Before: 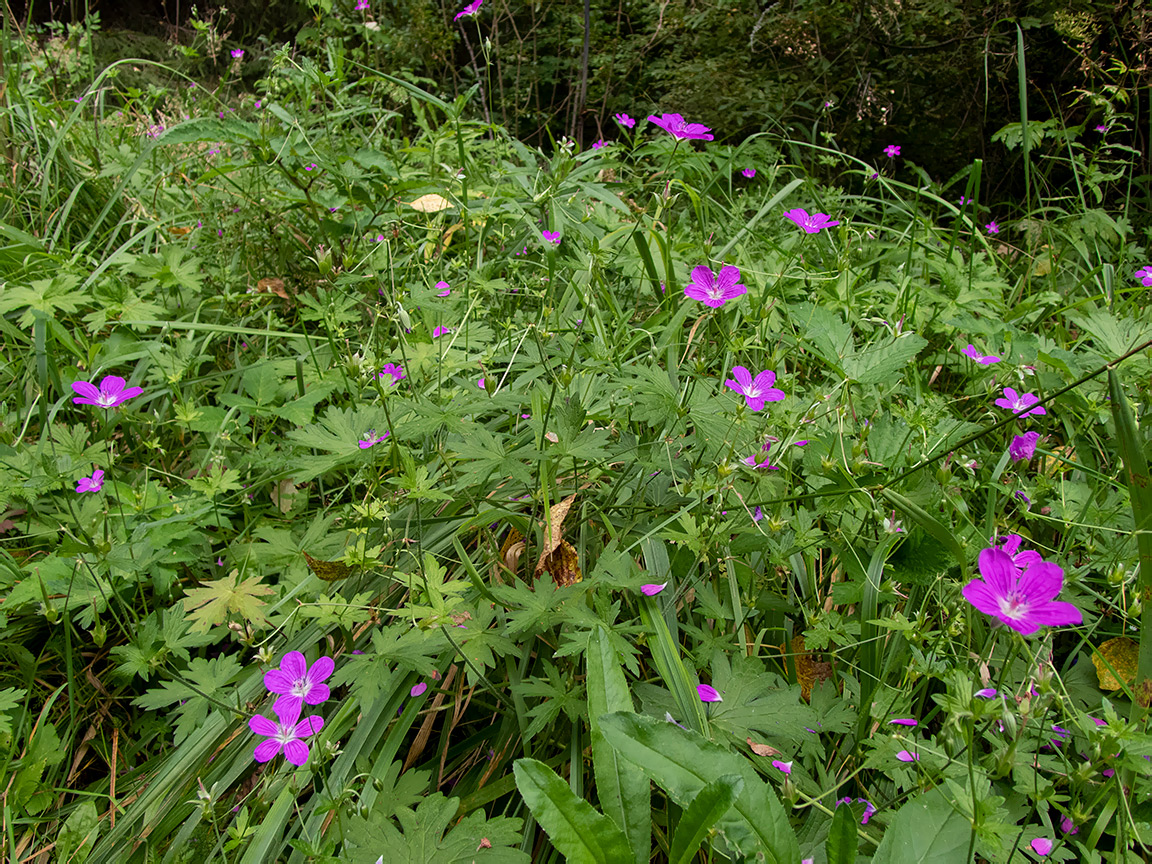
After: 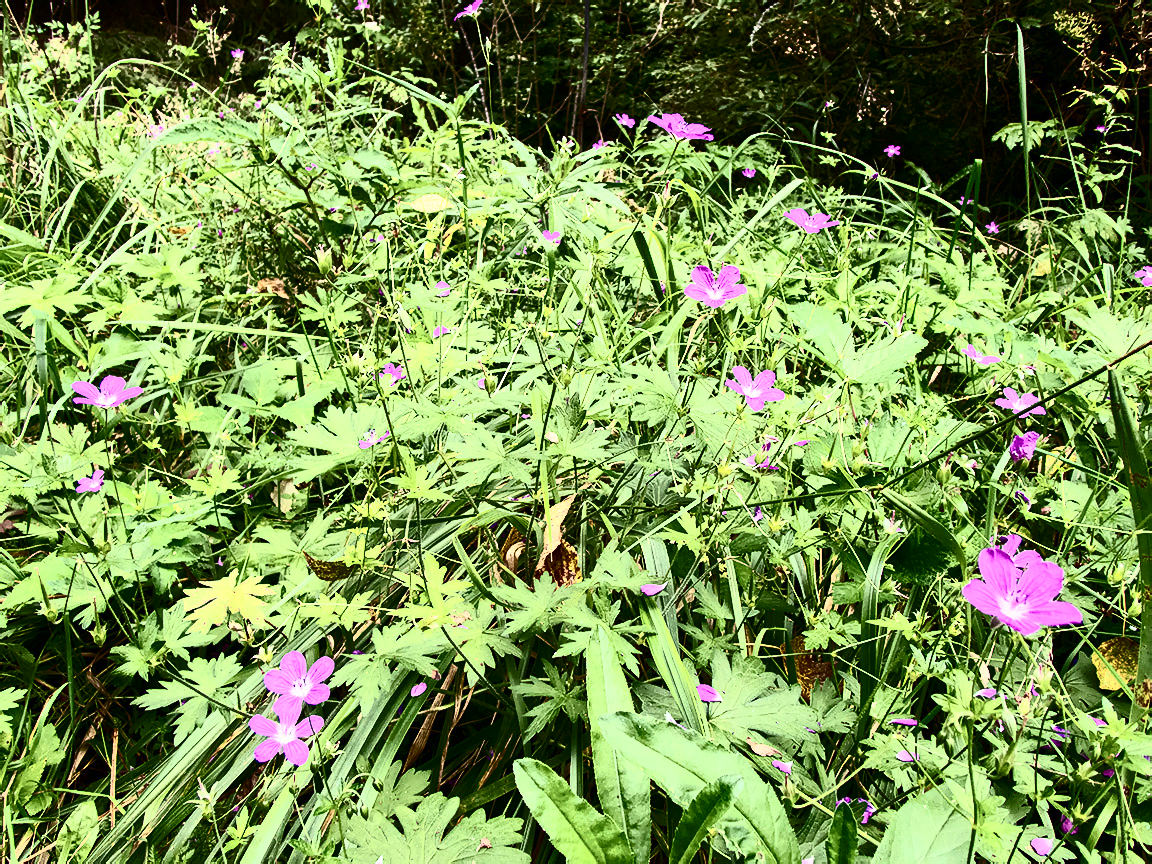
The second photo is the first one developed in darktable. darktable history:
contrast brightness saturation: contrast 0.93, brightness 0.2
exposure: black level correction 0, exposure 0.6 EV, compensate exposure bias true, compensate highlight preservation false
